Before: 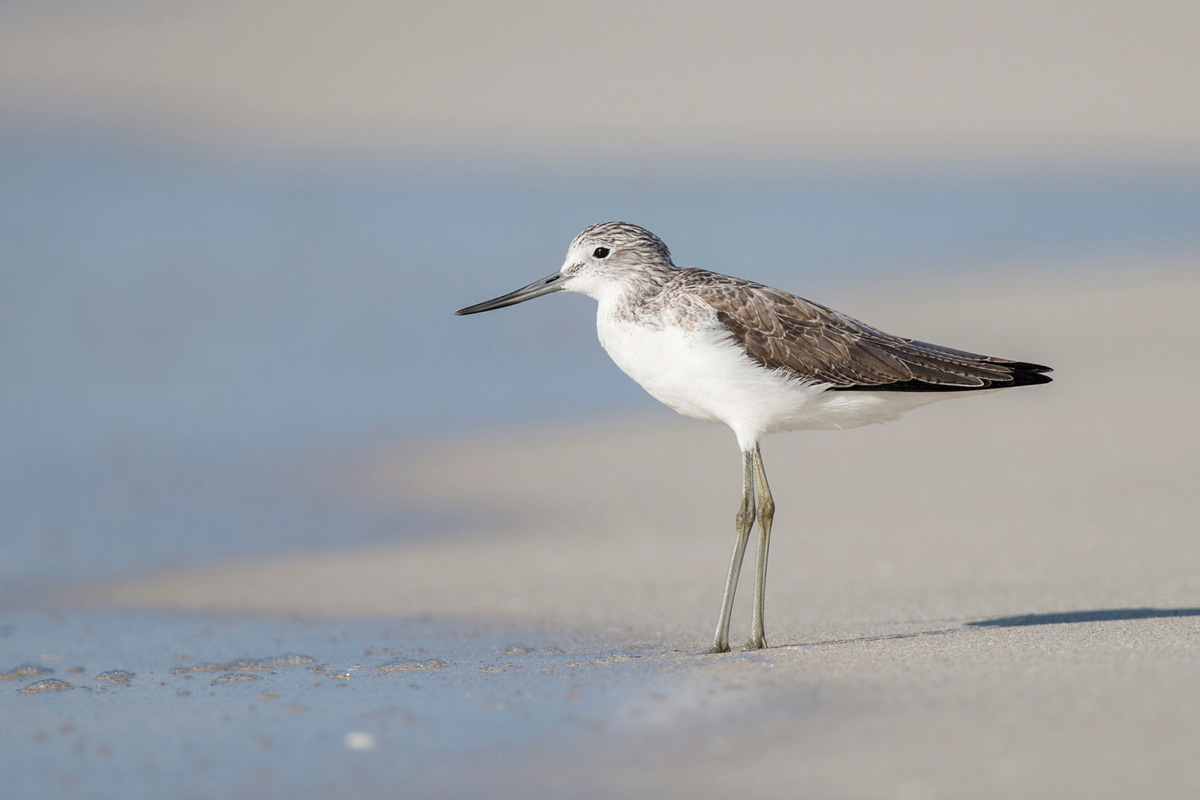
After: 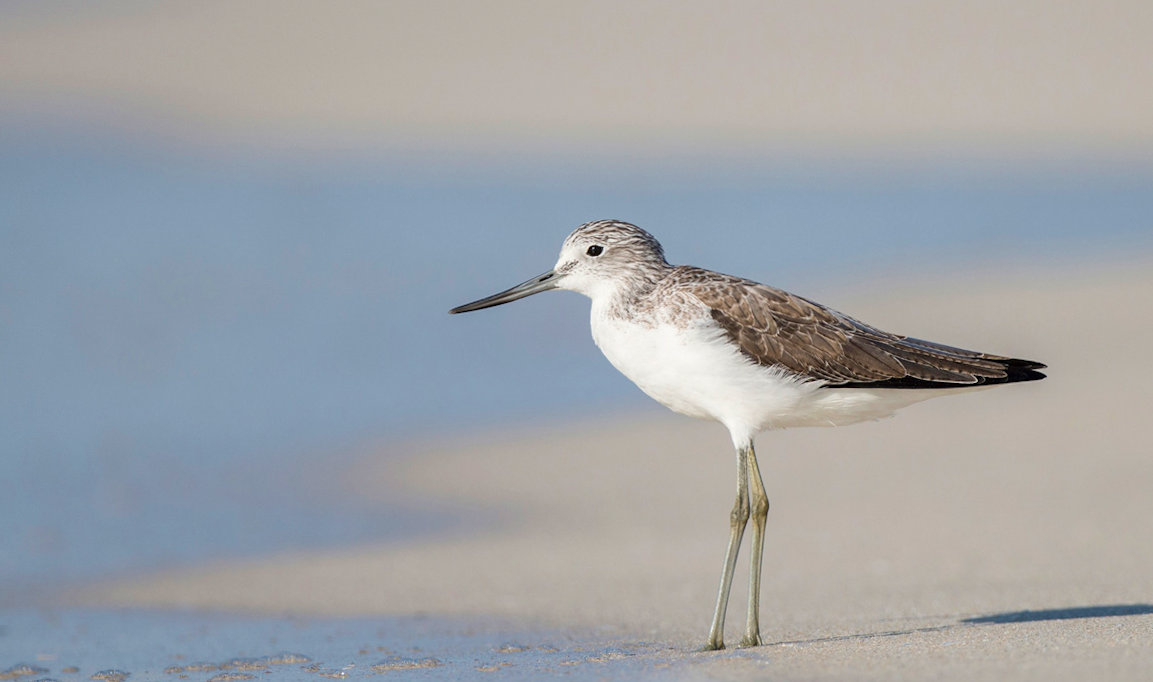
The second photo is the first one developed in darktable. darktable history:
crop and rotate: angle 0.2°, left 0.275%, right 3.127%, bottom 14.18%
velvia: on, module defaults
tone equalizer: on, module defaults
